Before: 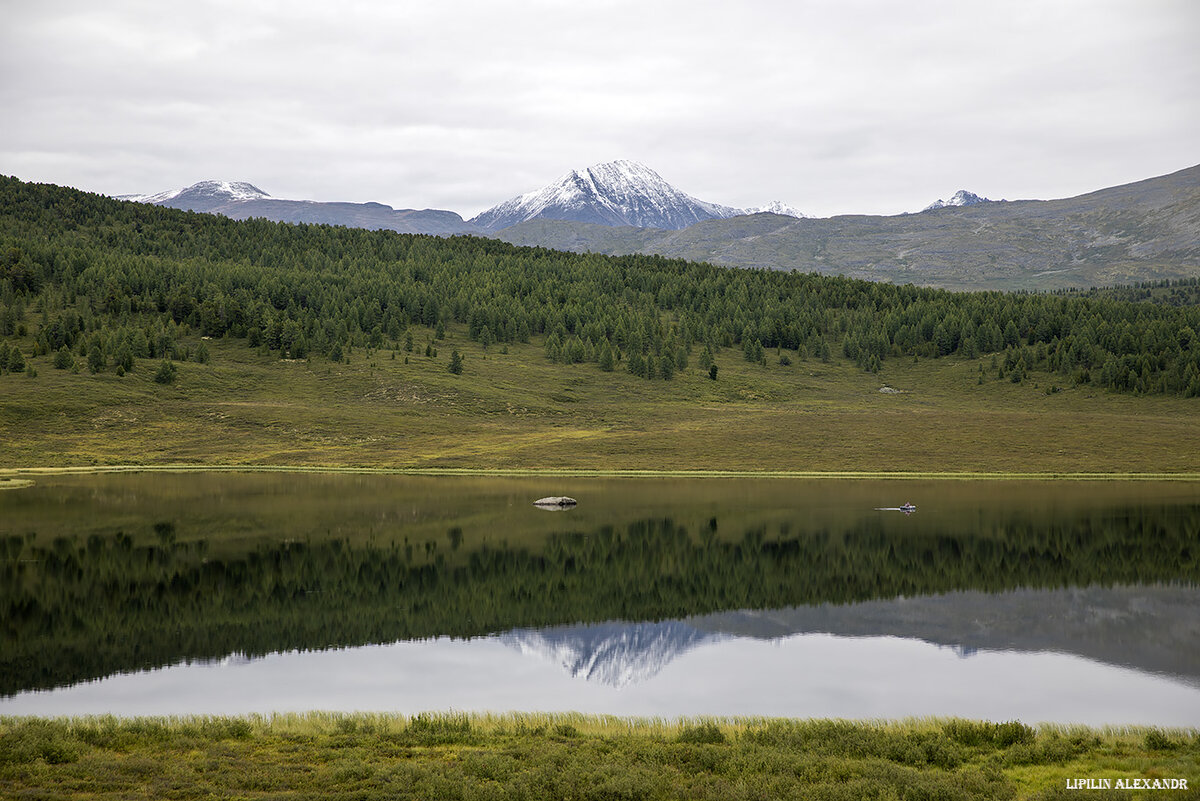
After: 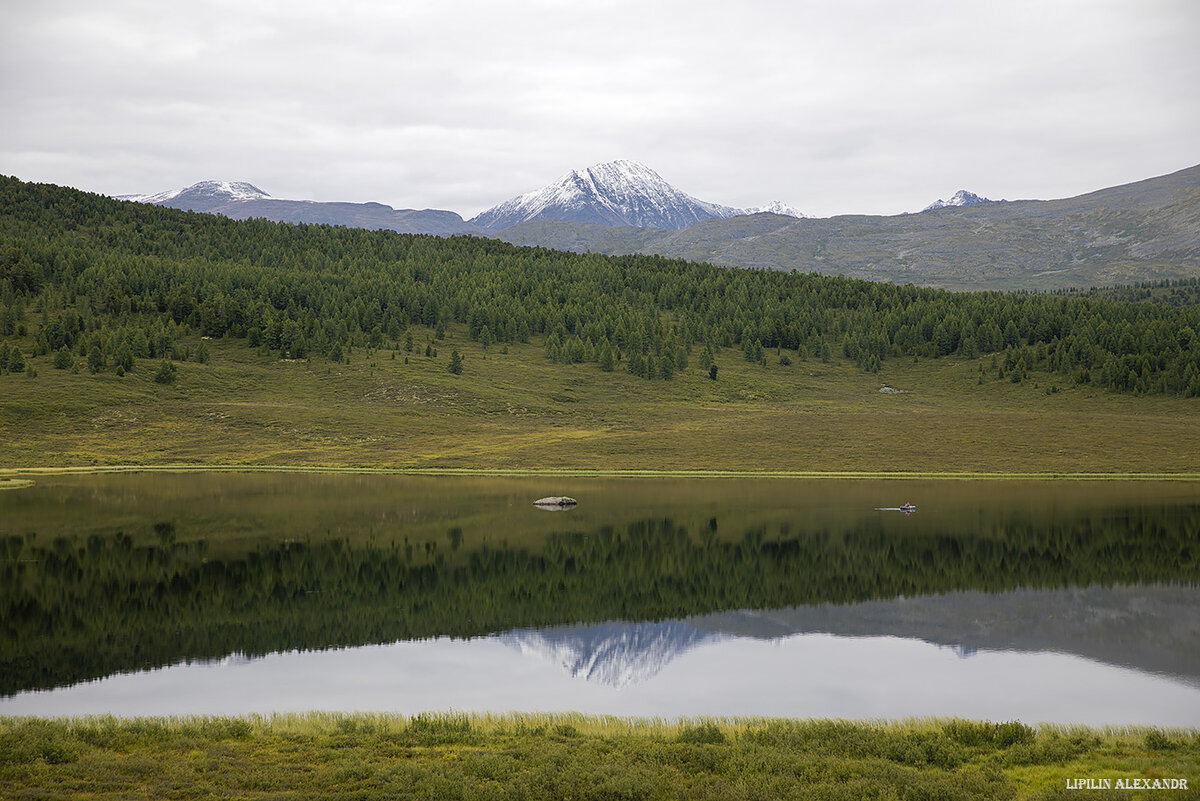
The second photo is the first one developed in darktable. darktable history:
contrast equalizer: y [[0.5, 0.486, 0.447, 0.446, 0.489, 0.5], [0.5 ×6], [0.5 ×6], [0 ×6], [0 ×6]]
shadows and highlights: radius 128.06, shadows 21.26, highlights -22.64, low approximation 0.01
